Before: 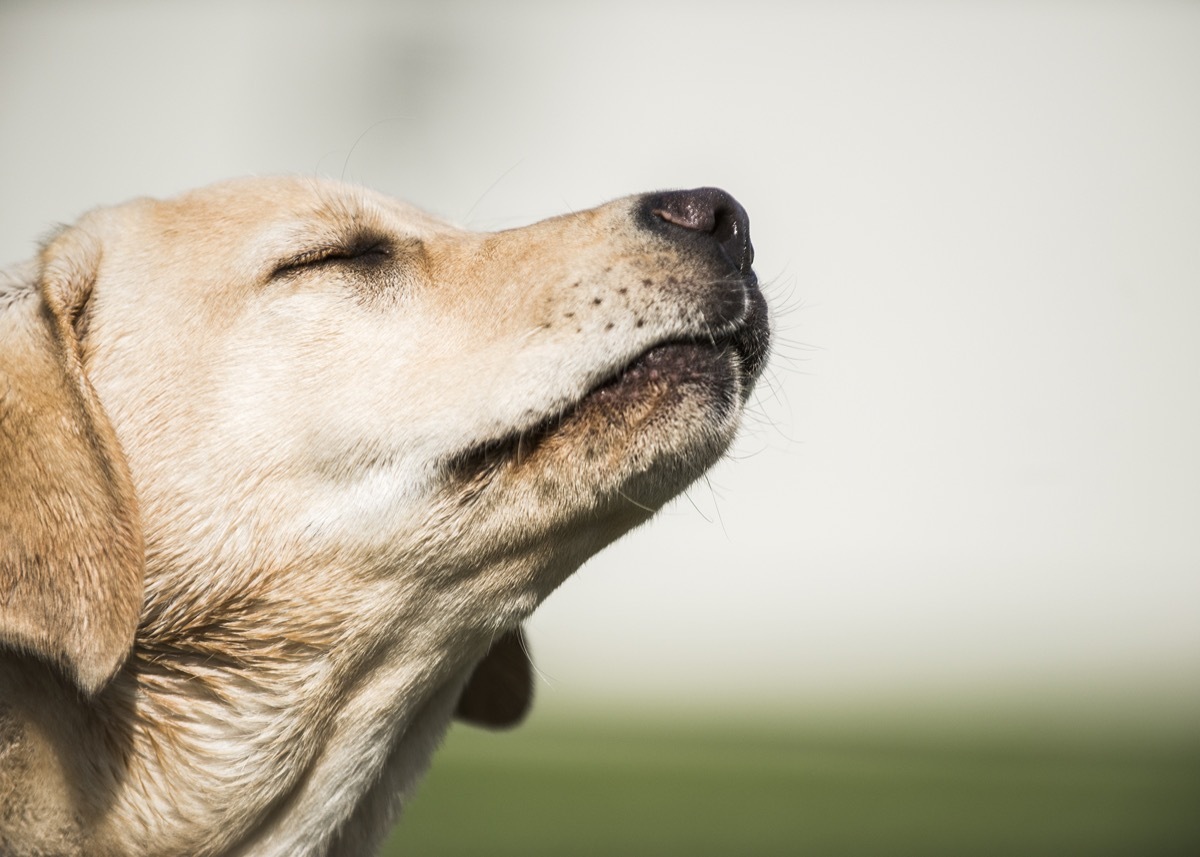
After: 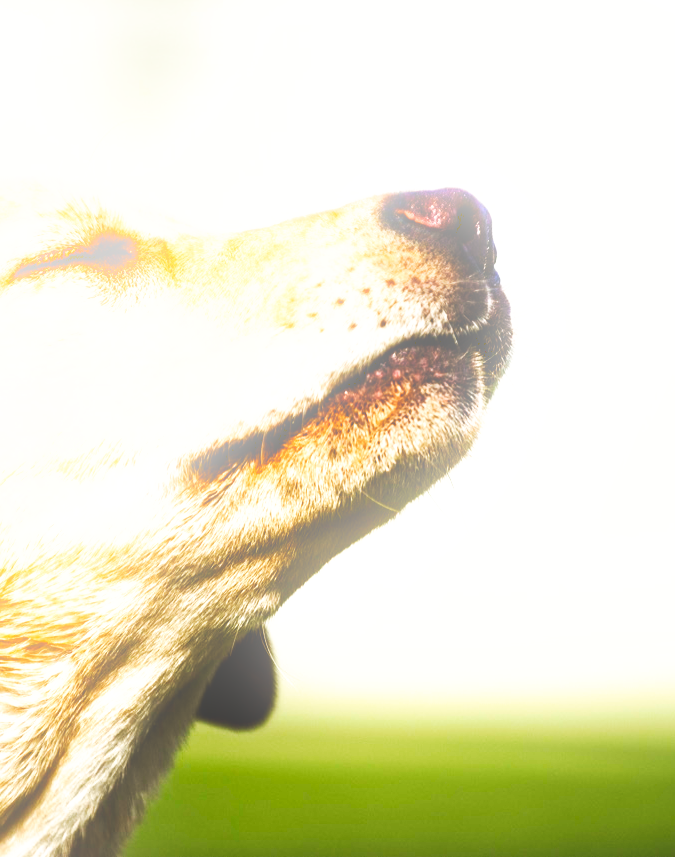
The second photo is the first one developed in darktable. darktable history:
crop: left 21.496%, right 22.254%
exposure: compensate highlight preservation false
color balance rgb: linear chroma grading › shadows -2.2%, linear chroma grading › highlights -15%, linear chroma grading › global chroma -10%, linear chroma grading › mid-tones -10%, perceptual saturation grading › global saturation 45%, perceptual saturation grading › highlights -50%, perceptual saturation grading › shadows 30%, perceptual brilliance grading › global brilliance 18%, global vibrance 45%
shadows and highlights: radius 331.84, shadows 53.55, highlights -100, compress 94.63%, highlights color adjustment 73.23%, soften with gaussian
bloom: size 13.65%, threshold 98.39%, strength 4.82%
tone curve: curves: ch0 [(0, 0) (0.003, 0.156) (0.011, 0.156) (0.025, 0.161) (0.044, 0.161) (0.069, 0.161) (0.1, 0.166) (0.136, 0.168) (0.177, 0.179) (0.224, 0.202) (0.277, 0.241) (0.335, 0.296) (0.399, 0.378) (0.468, 0.484) (0.543, 0.604) (0.623, 0.728) (0.709, 0.822) (0.801, 0.918) (0.898, 0.98) (1, 1)], preserve colors none
